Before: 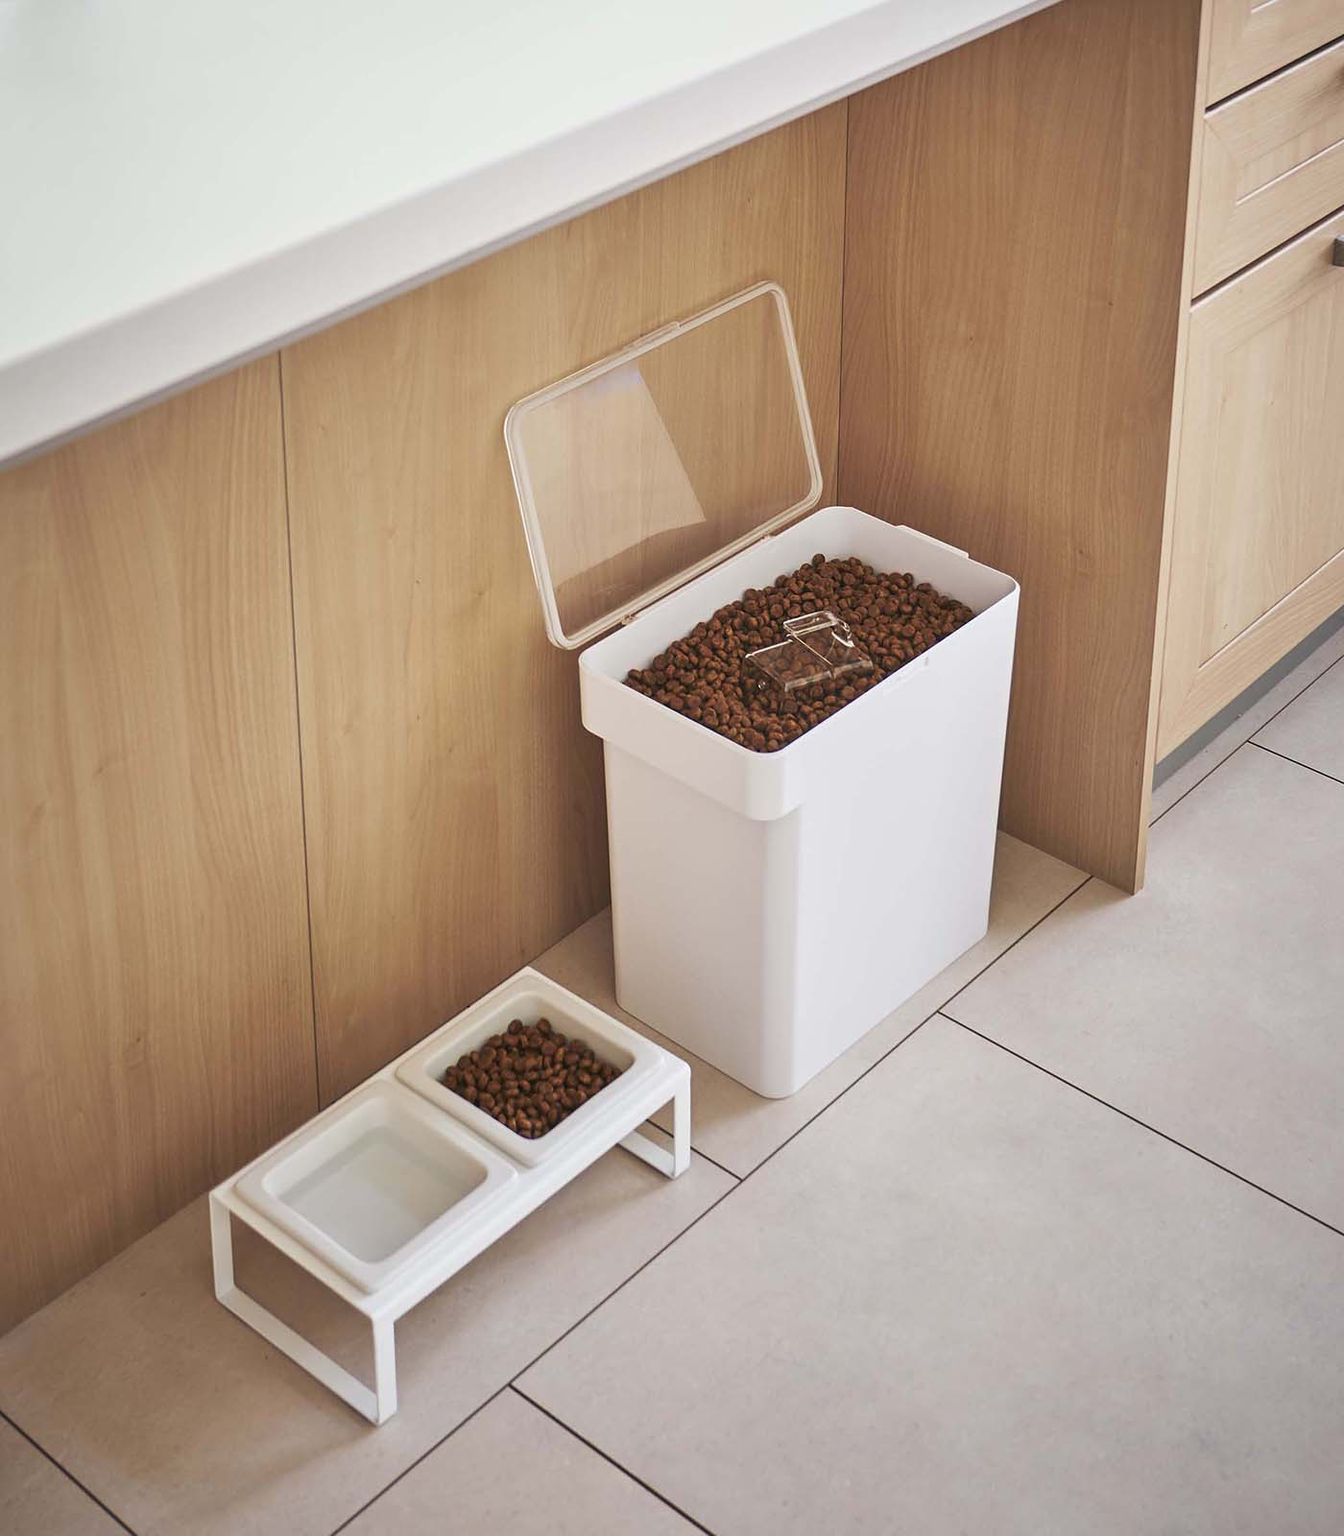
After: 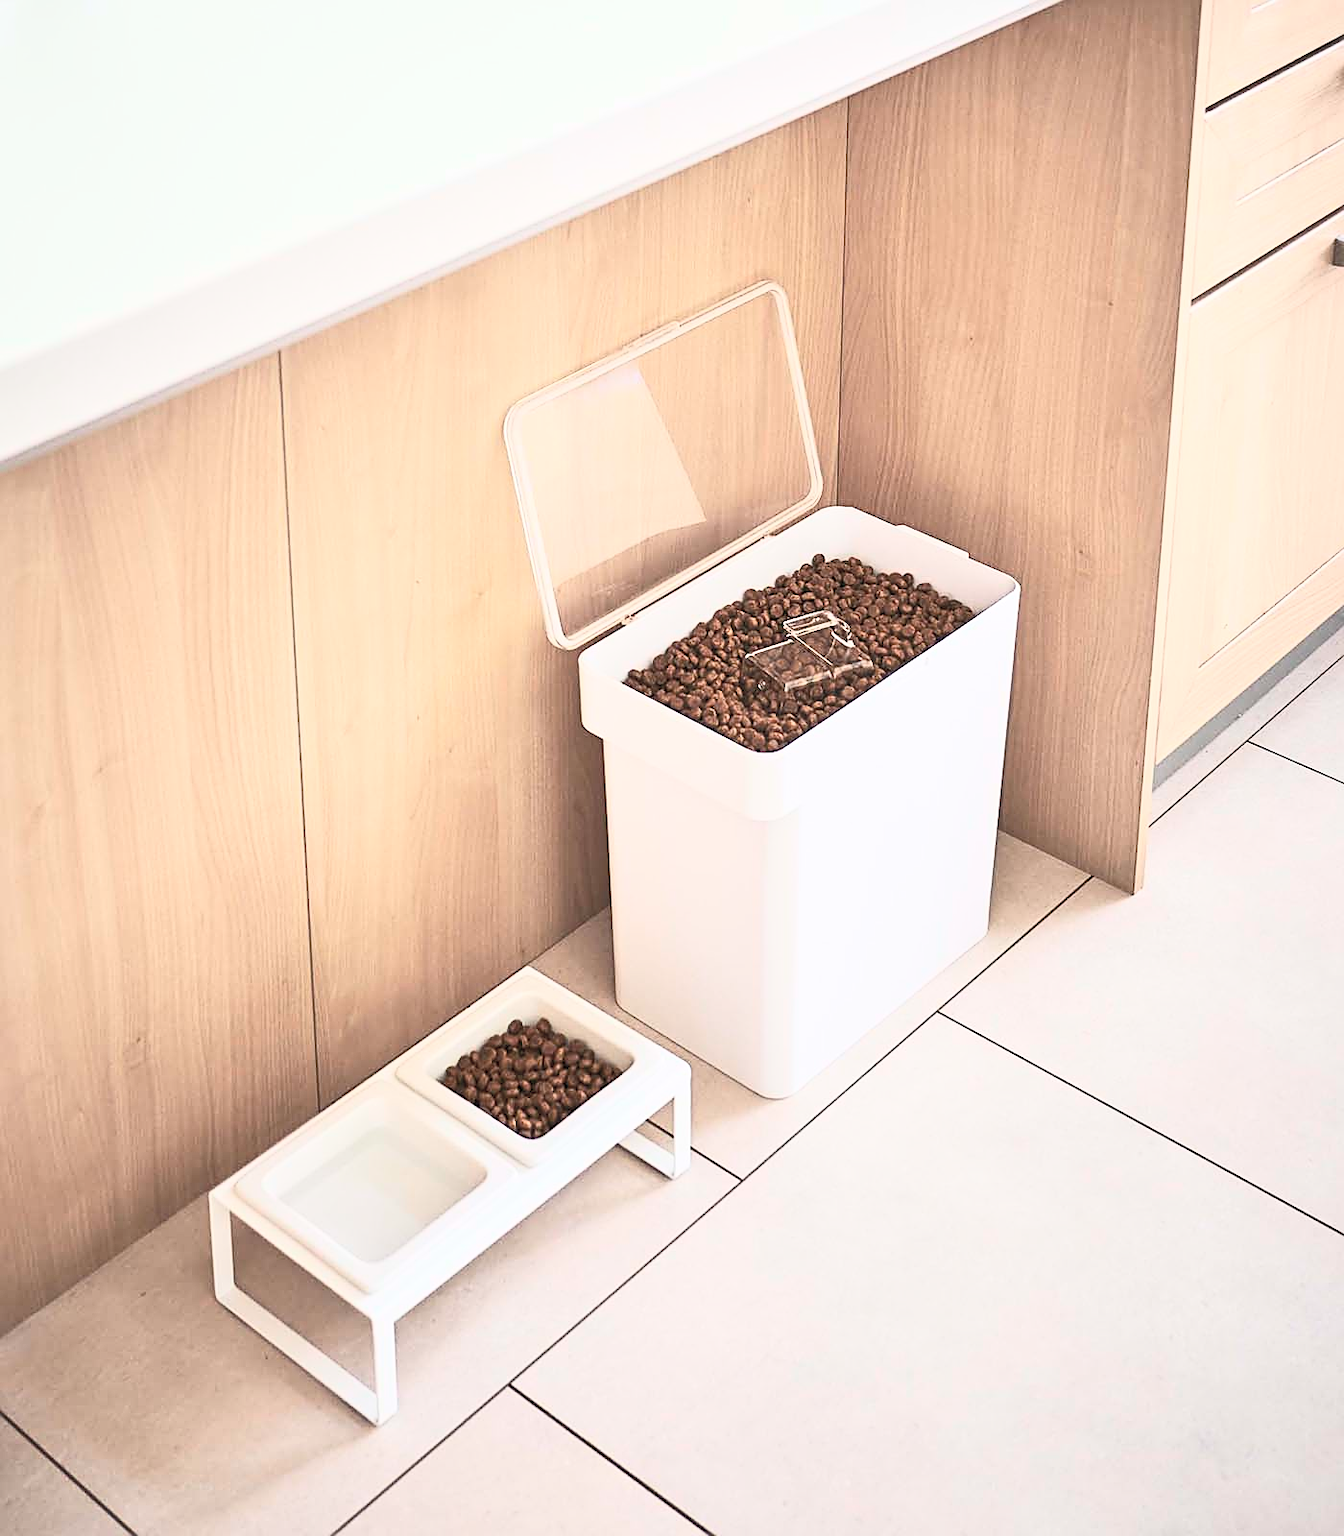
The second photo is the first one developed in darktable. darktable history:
contrast brightness saturation: contrast 0.441, brightness 0.561, saturation -0.207
sharpen: on, module defaults
